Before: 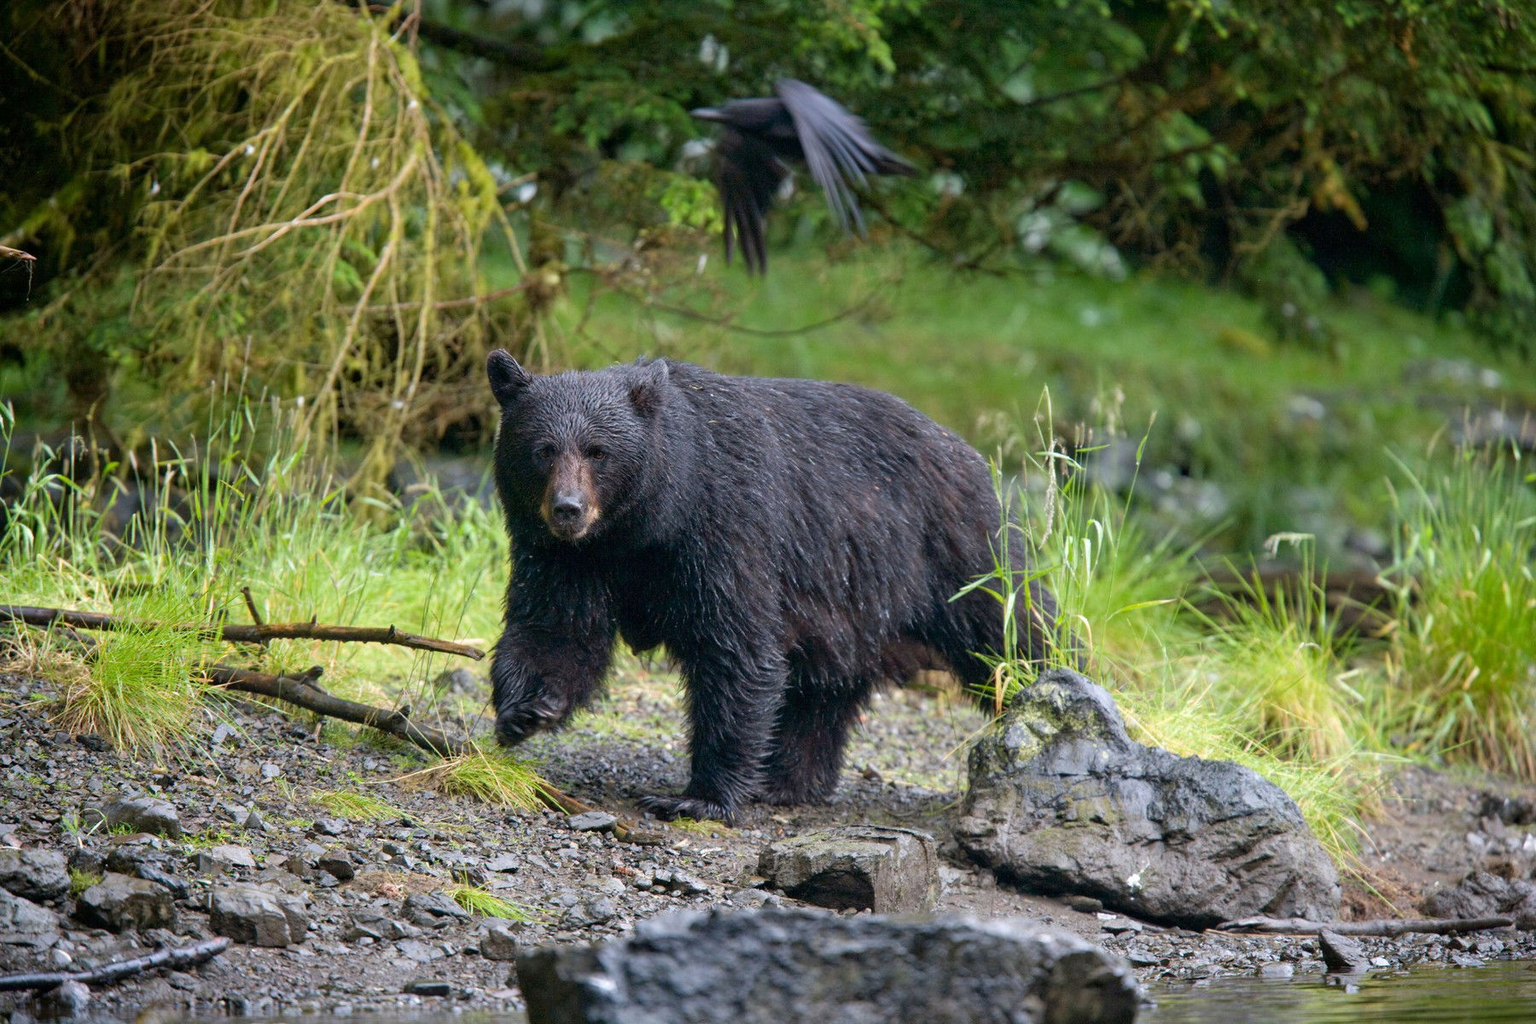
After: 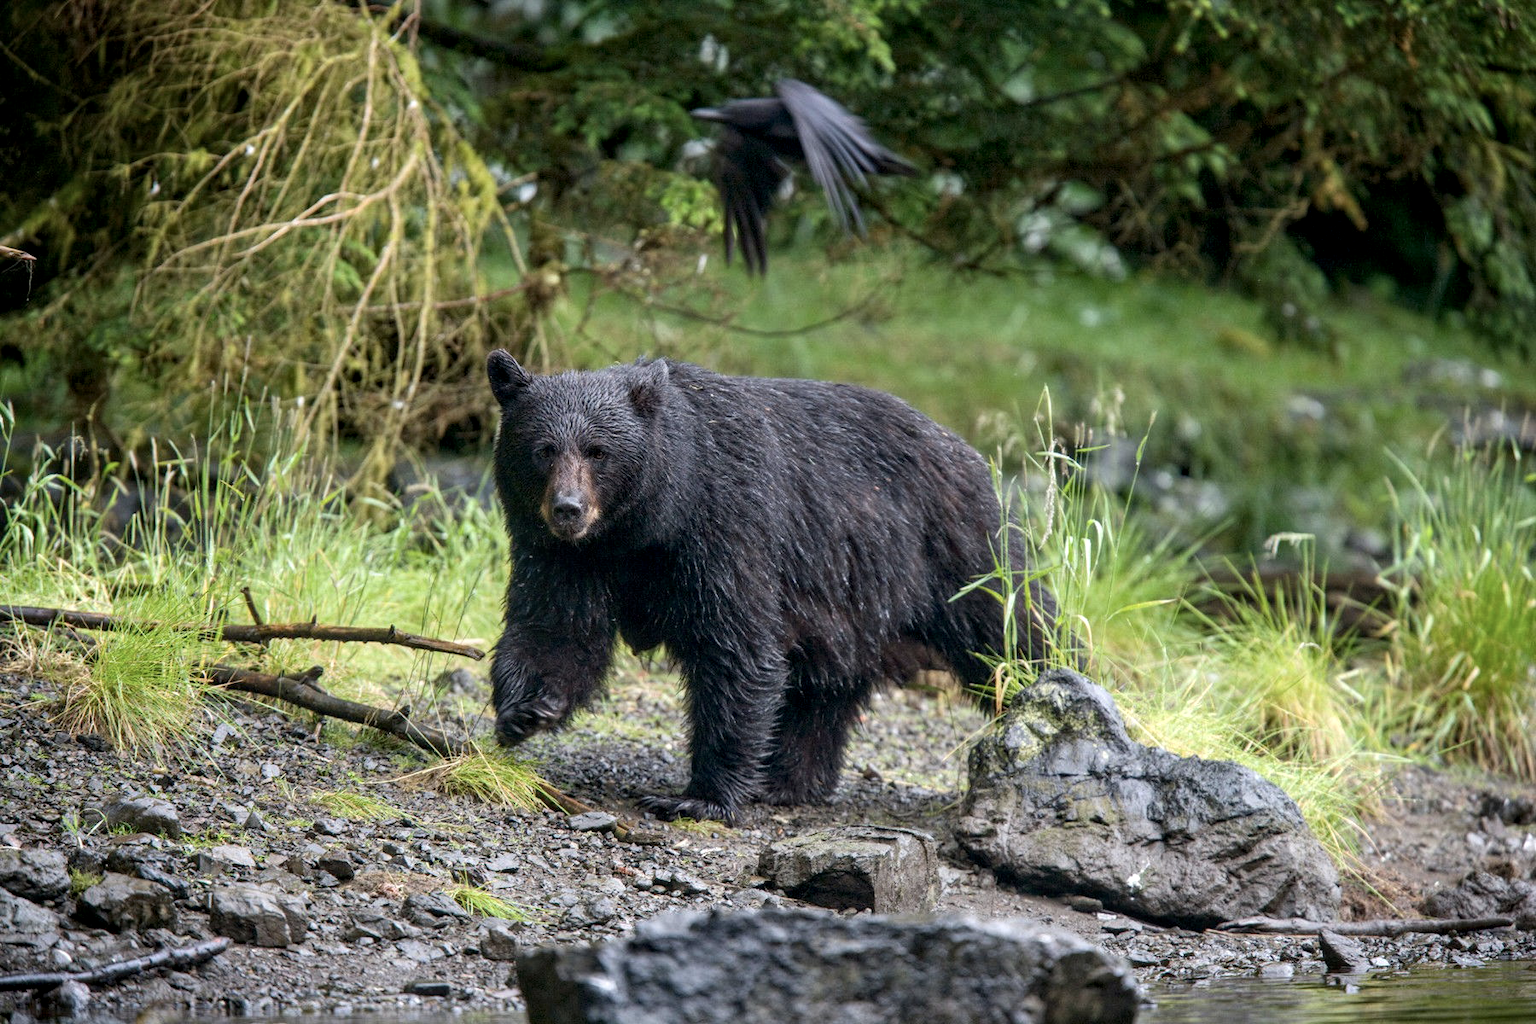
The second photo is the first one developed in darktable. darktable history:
local contrast: on, module defaults
contrast brightness saturation: contrast 0.107, saturation -0.166
